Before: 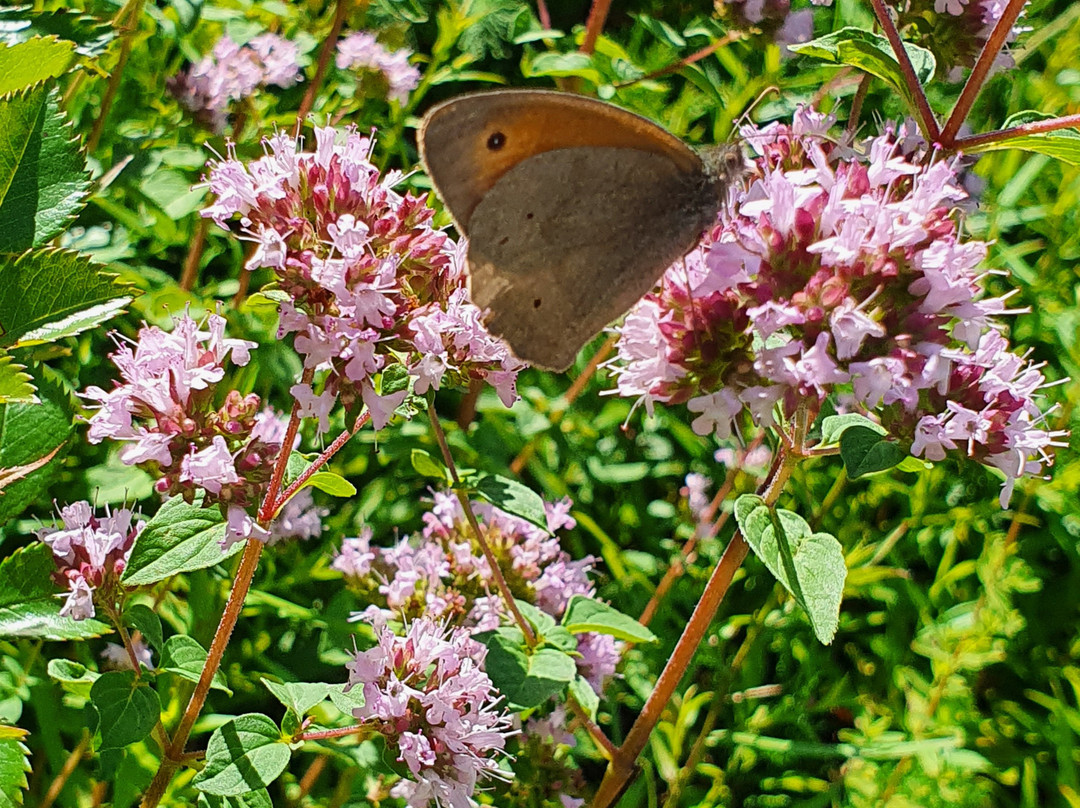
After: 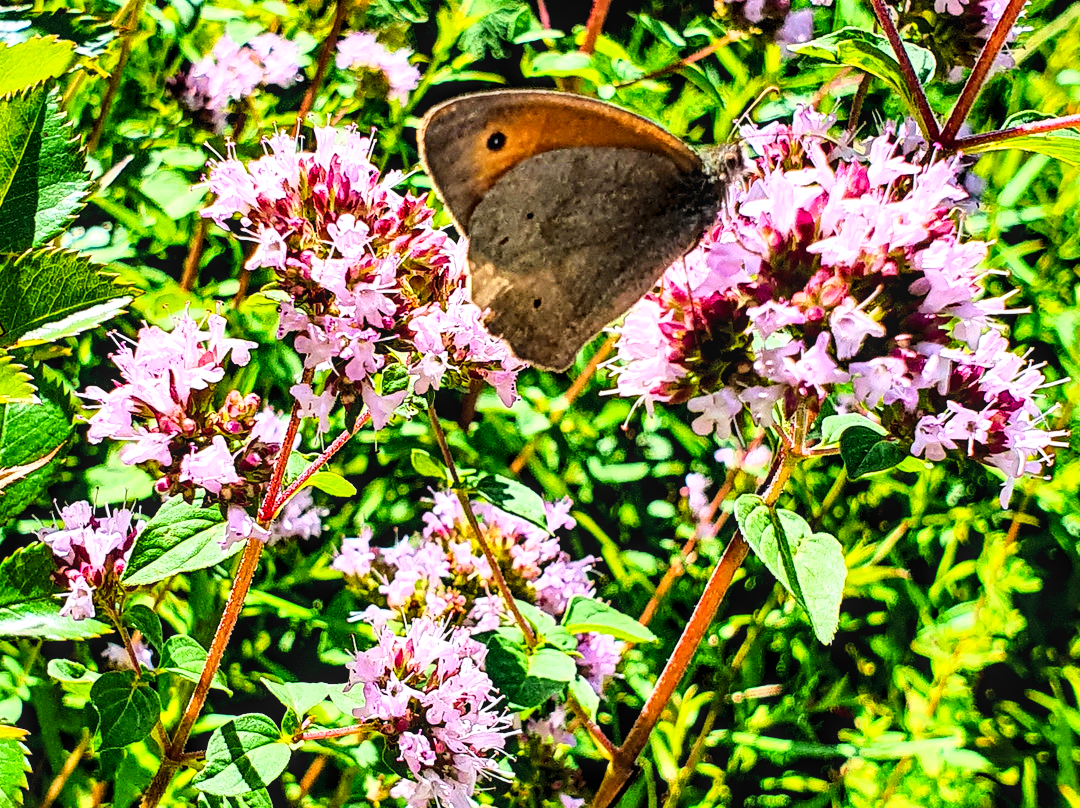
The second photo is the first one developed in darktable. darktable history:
color balance rgb: linear chroma grading › global chroma 9.783%, perceptual saturation grading › global saturation -0.085%
levels: levels [0.016, 0.5, 0.996]
local contrast: on, module defaults
base curve: curves: ch0 [(0, 0) (0.028, 0.03) (0.121, 0.232) (0.46, 0.748) (0.859, 0.968) (1, 1)]
contrast equalizer: y [[0.6 ×6], [0.55 ×6], [0 ×6], [0 ×6], [0 ×6]]
